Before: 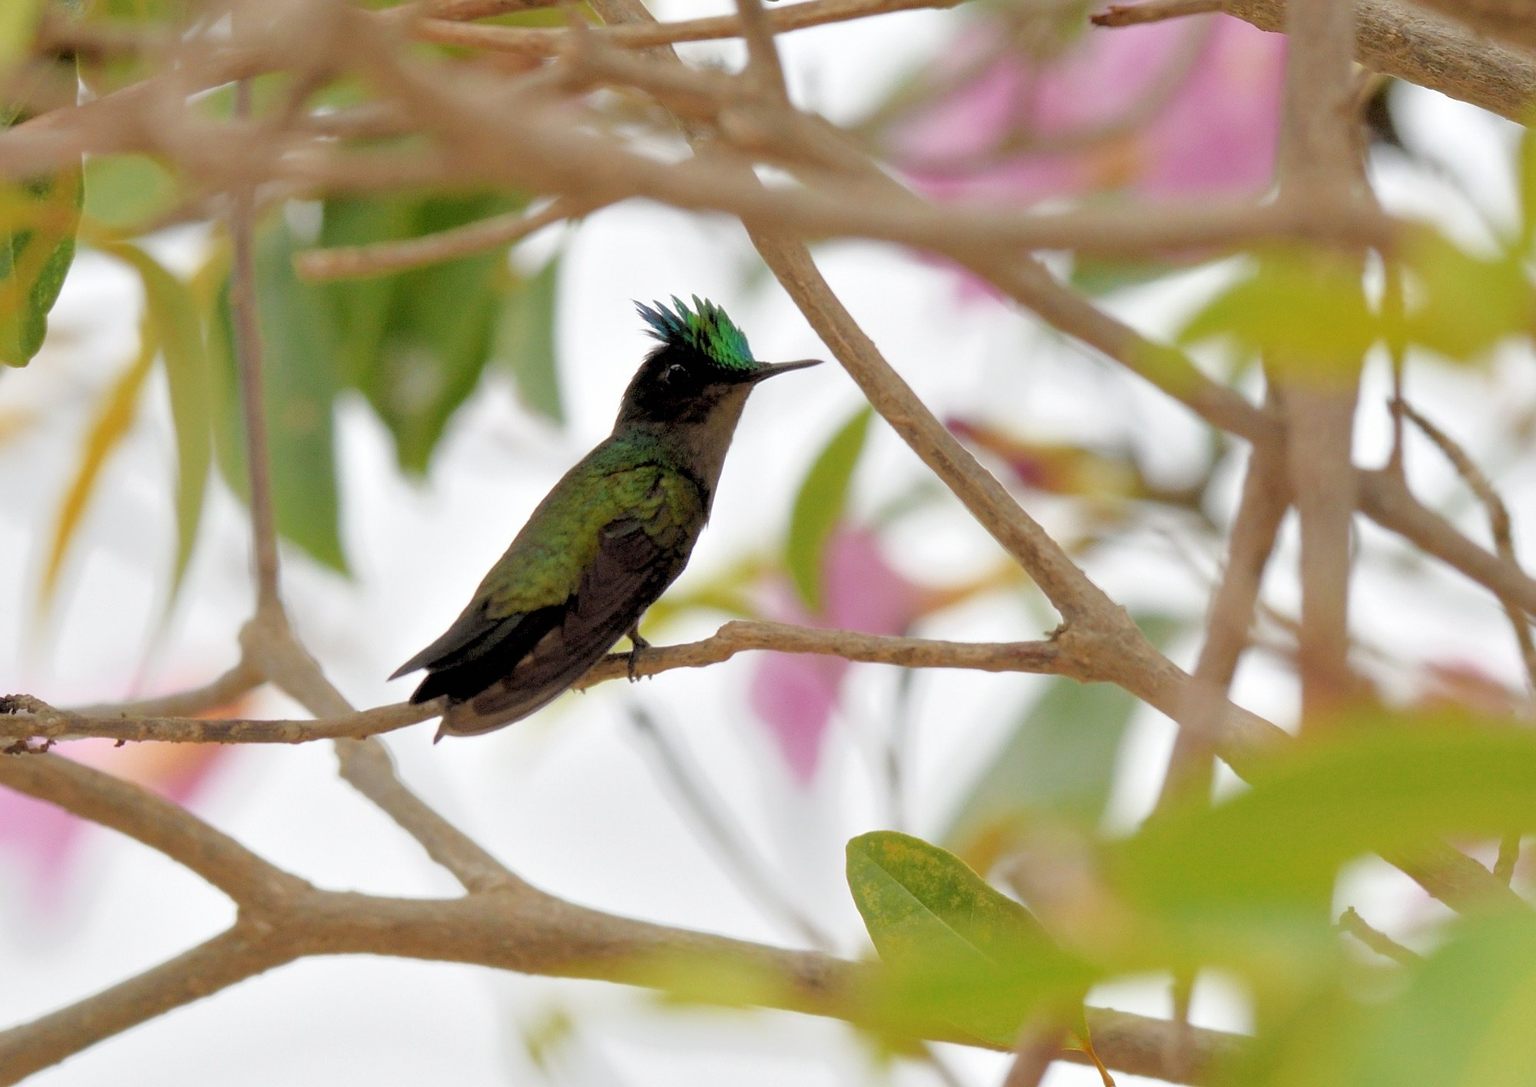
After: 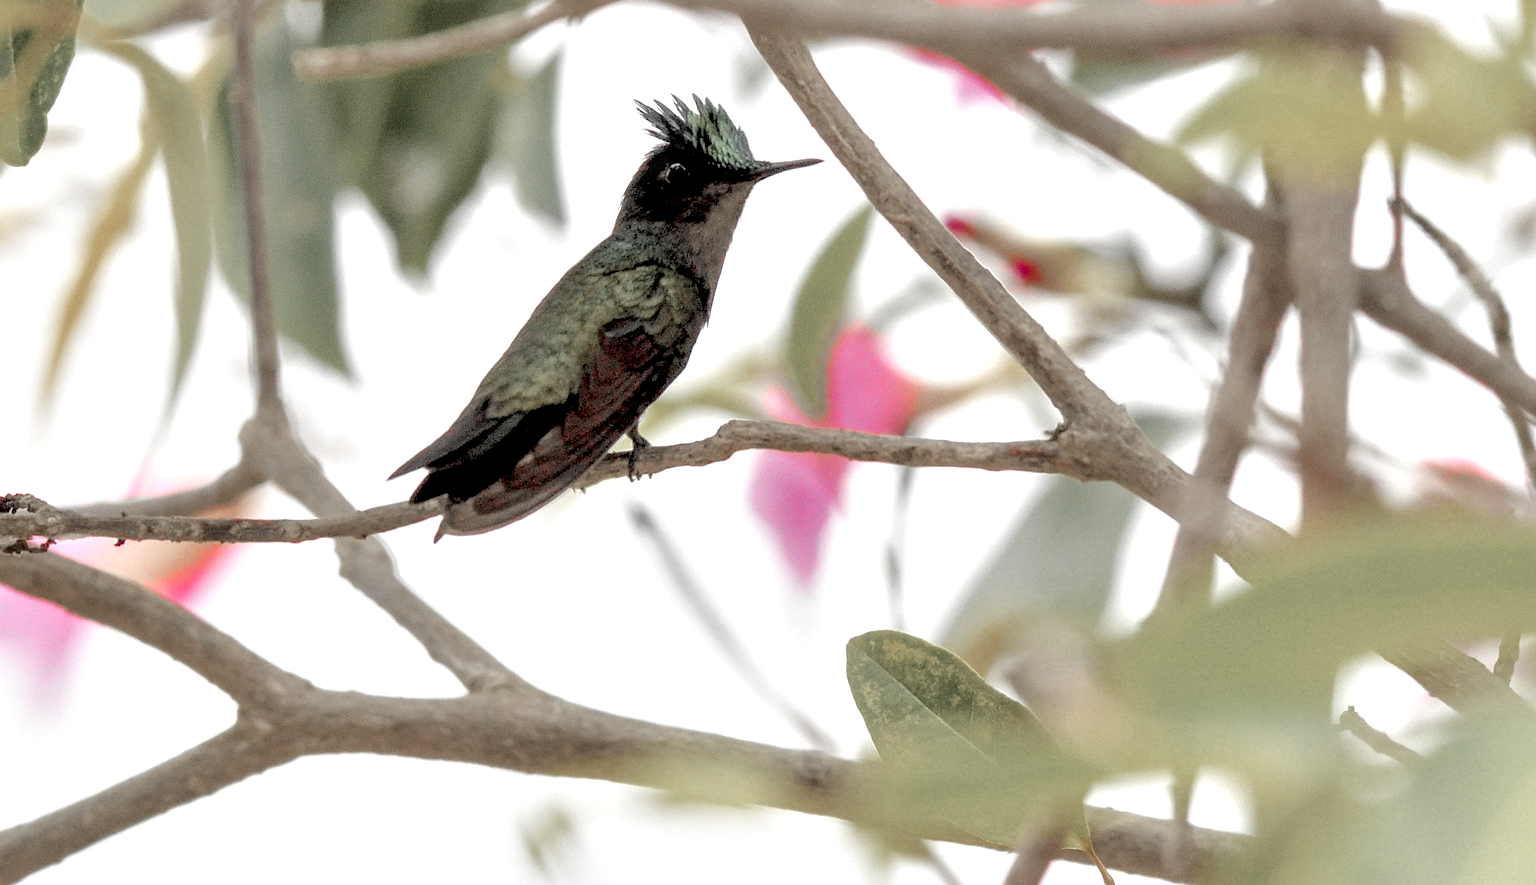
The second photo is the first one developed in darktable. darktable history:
color zones: curves: ch1 [(0, 0.831) (0.08, 0.771) (0.157, 0.268) (0.241, 0.207) (0.562, -0.005) (0.714, -0.013) (0.876, 0.01) (1, 0.831)]
crop and rotate: top 18.507%
exposure: black level correction 0.005, exposure 0.417 EV, compensate highlight preservation false
local contrast: detail 150%
sharpen: radius 1.458, amount 0.398, threshold 1.271
